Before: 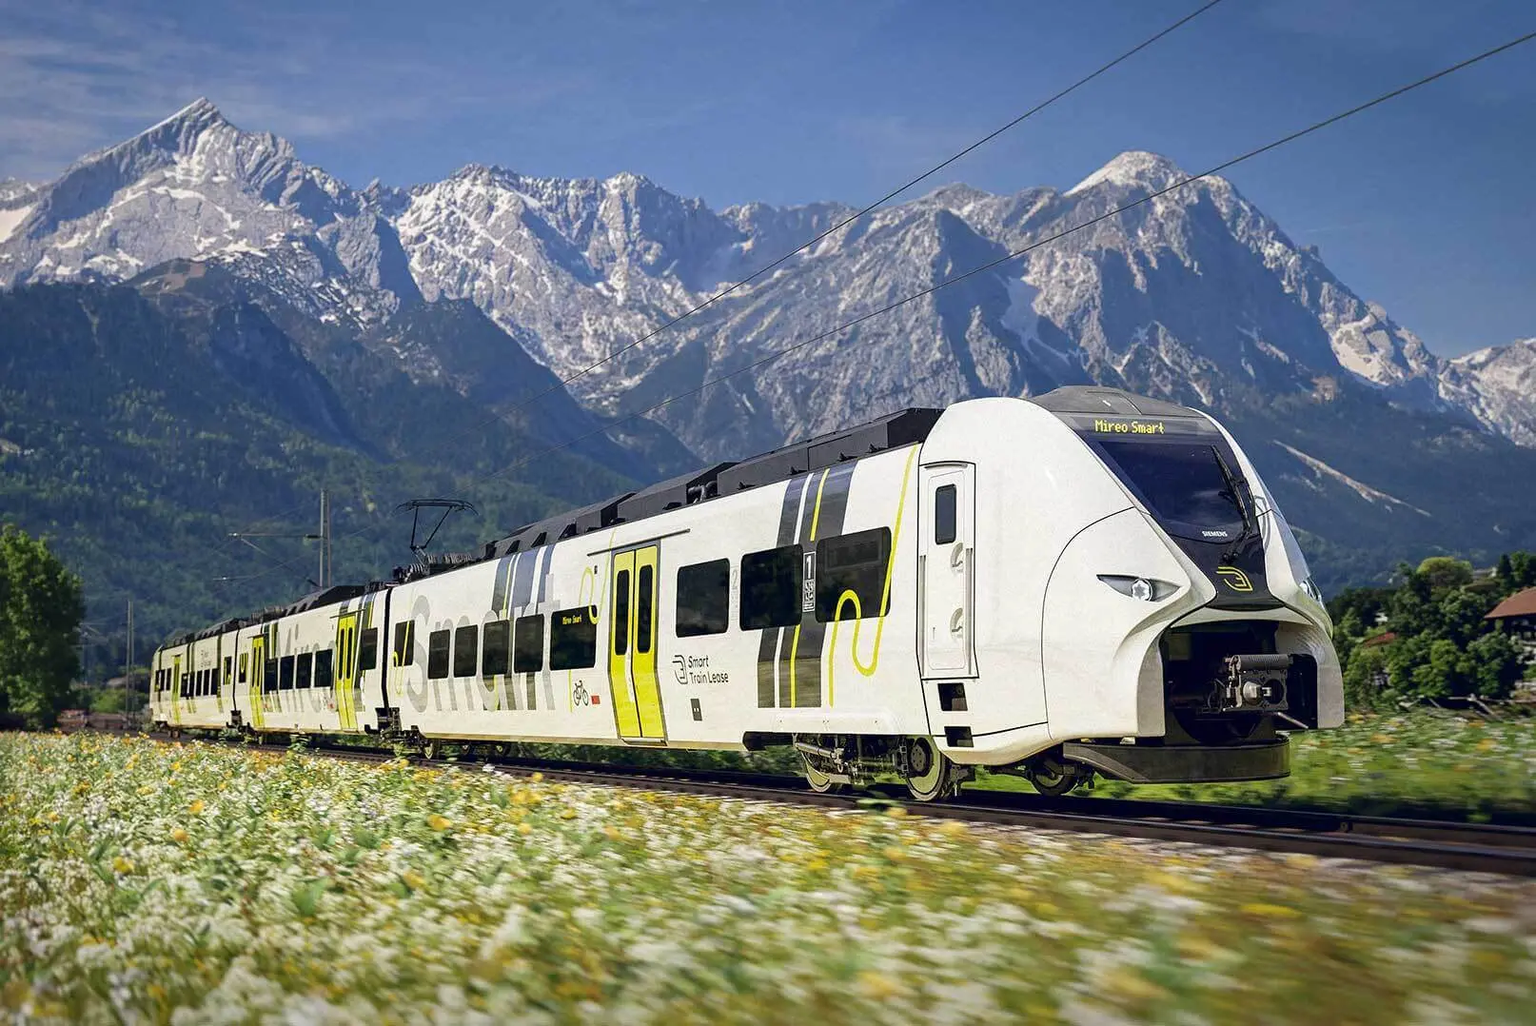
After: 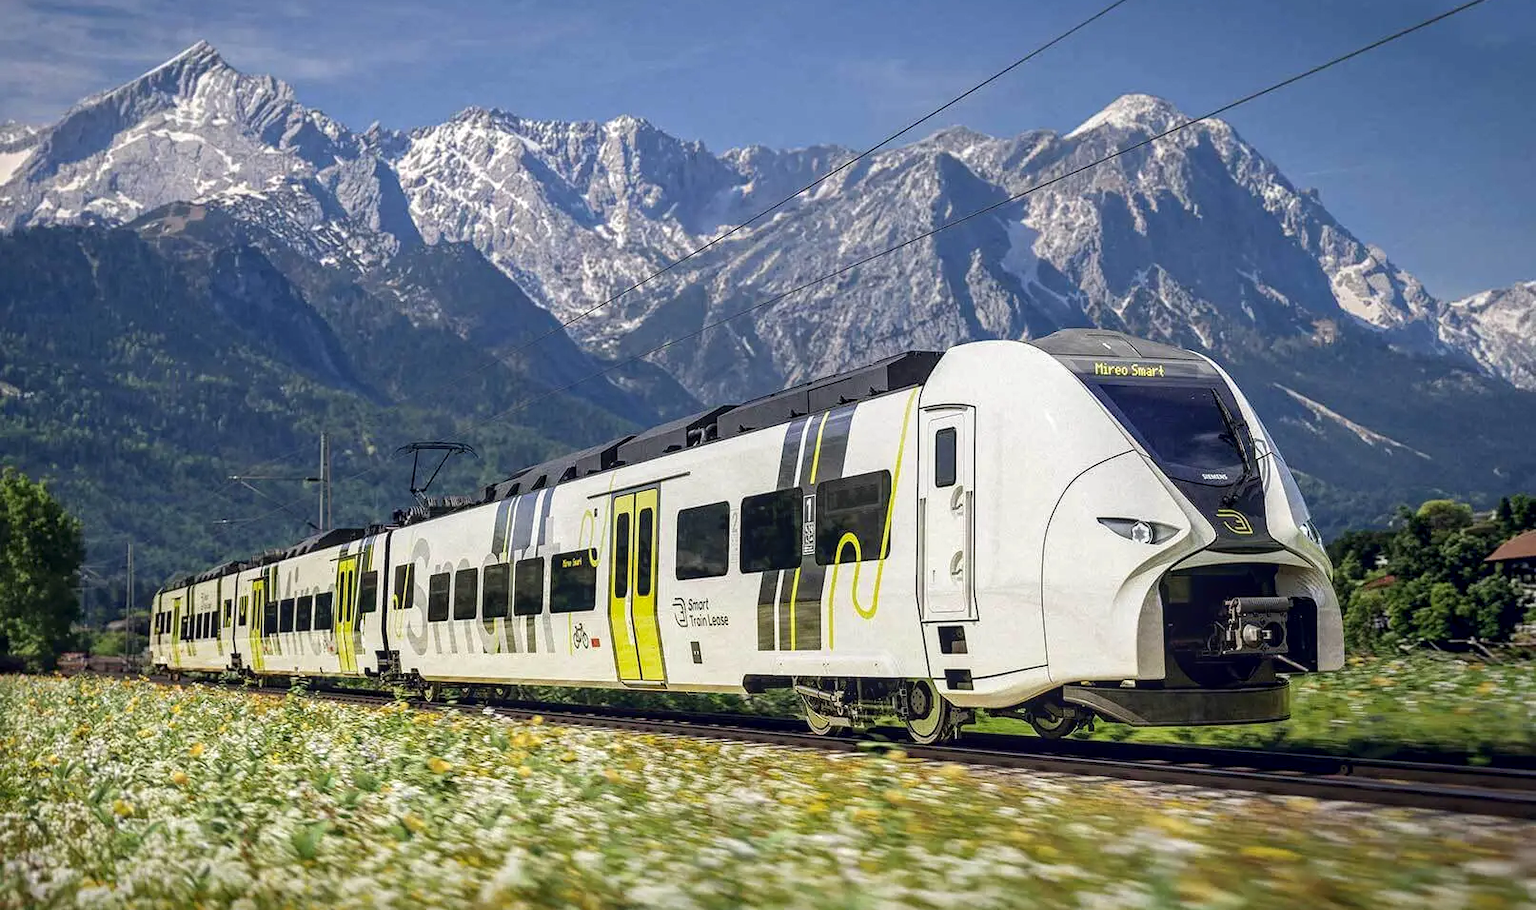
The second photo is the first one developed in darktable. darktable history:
local contrast: on, module defaults
crop and rotate: top 5.609%, bottom 5.609%
